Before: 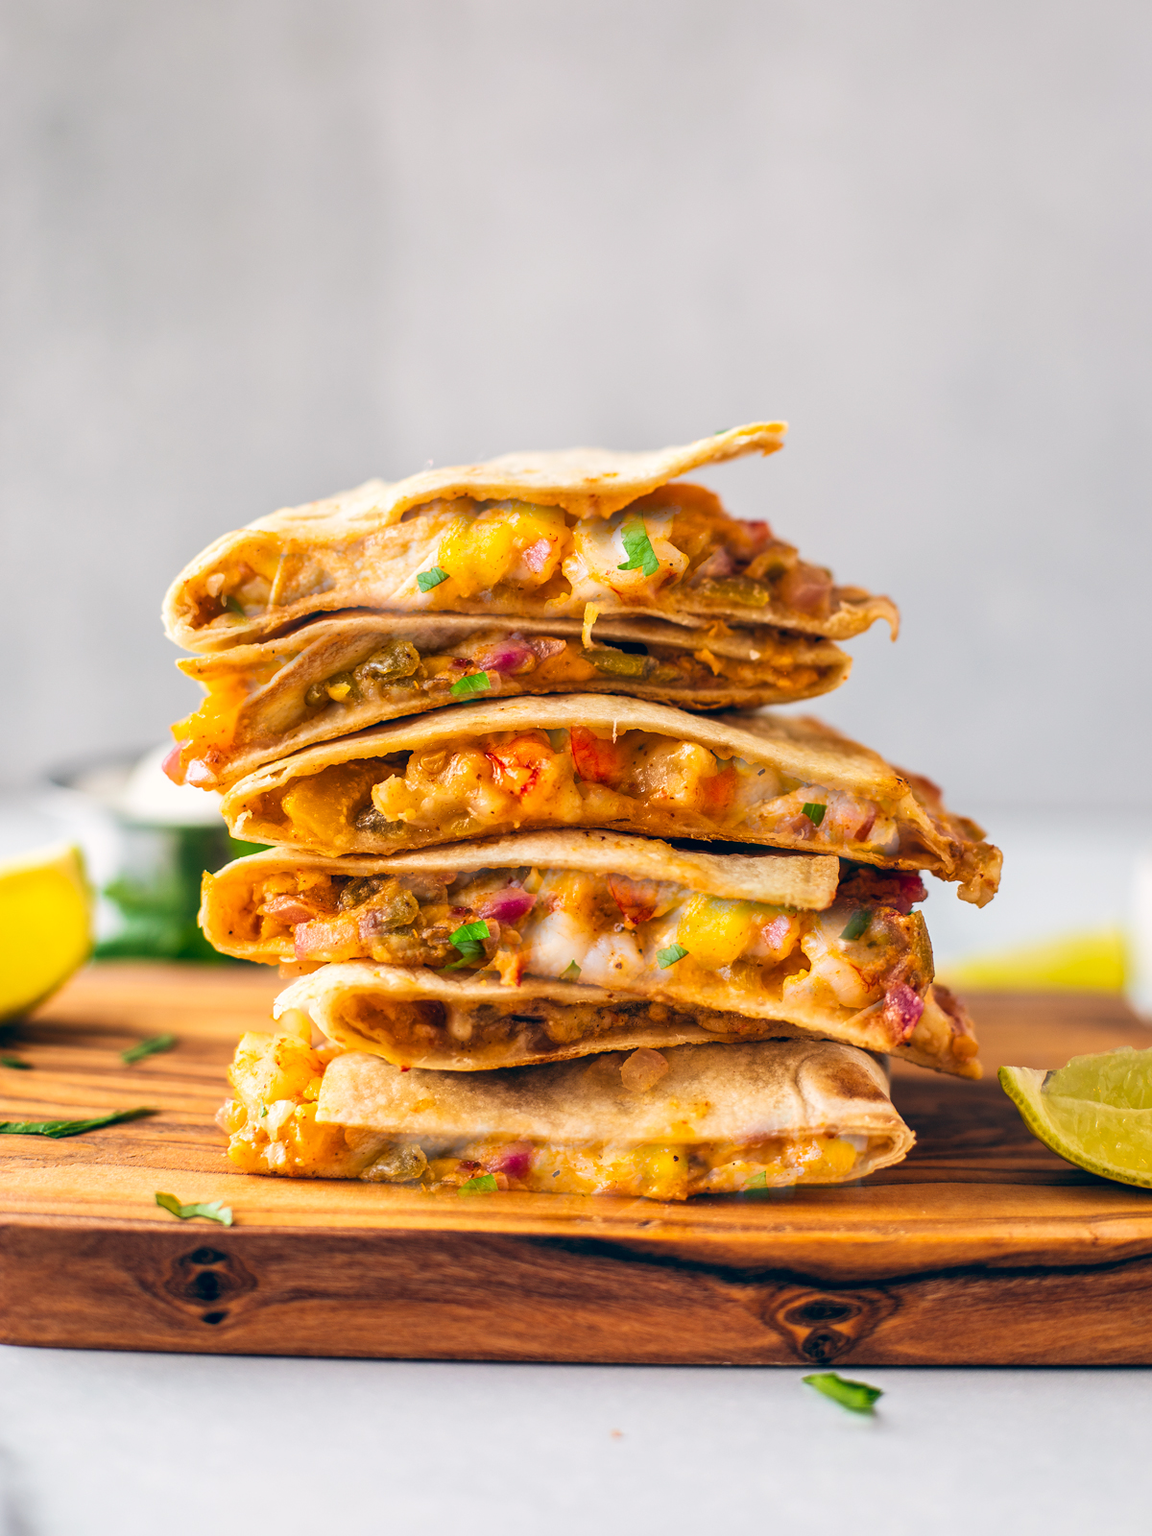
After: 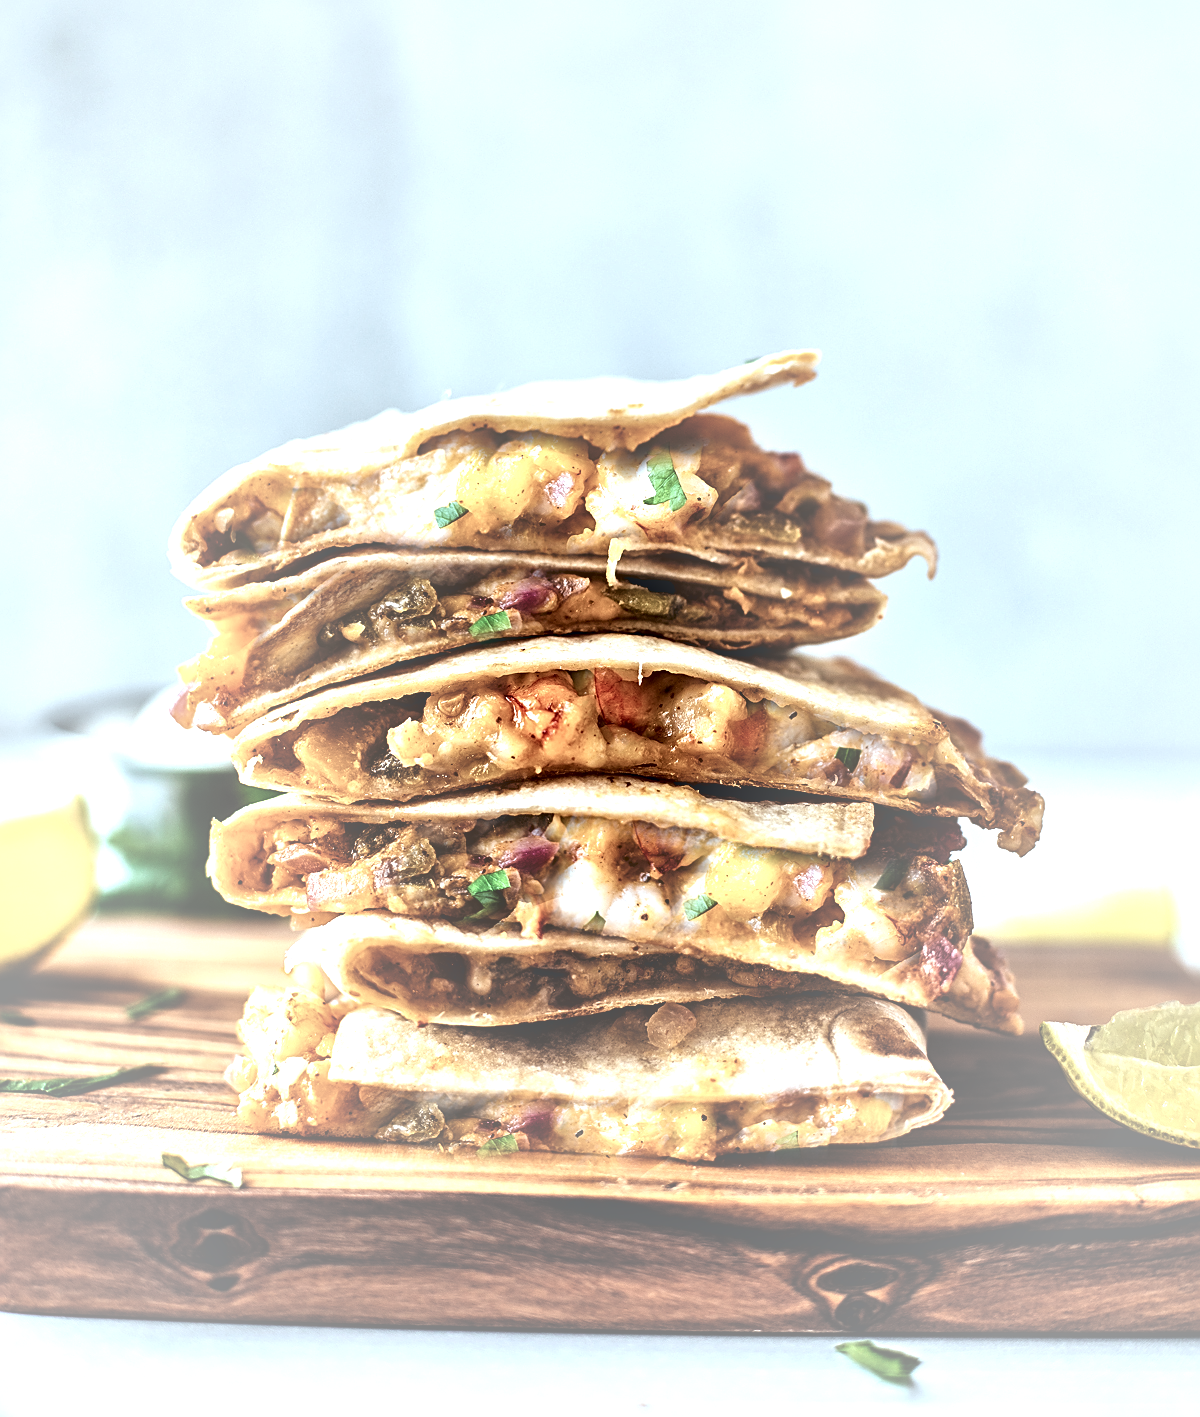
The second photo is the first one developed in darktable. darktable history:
color correction: highlights a* -12.43, highlights b* -17.93, saturation 0.696
crop and rotate: top 5.568%, bottom 5.866%
exposure: exposure 0.247 EV, compensate highlight preservation false
contrast equalizer: octaves 7, y [[0.601, 0.6, 0.598, 0.598, 0.6, 0.601], [0.5 ×6], [0.5 ×6], [0 ×6], [0 ×6]]
local contrast: mode bilateral grid, contrast 25, coarseness 60, detail 151%, midtone range 0.2
sharpen: on, module defaults
vignetting: fall-off start 16.16%, fall-off radius 101.24%, brightness 0.303, saturation -0.003, width/height ratio 0.722
